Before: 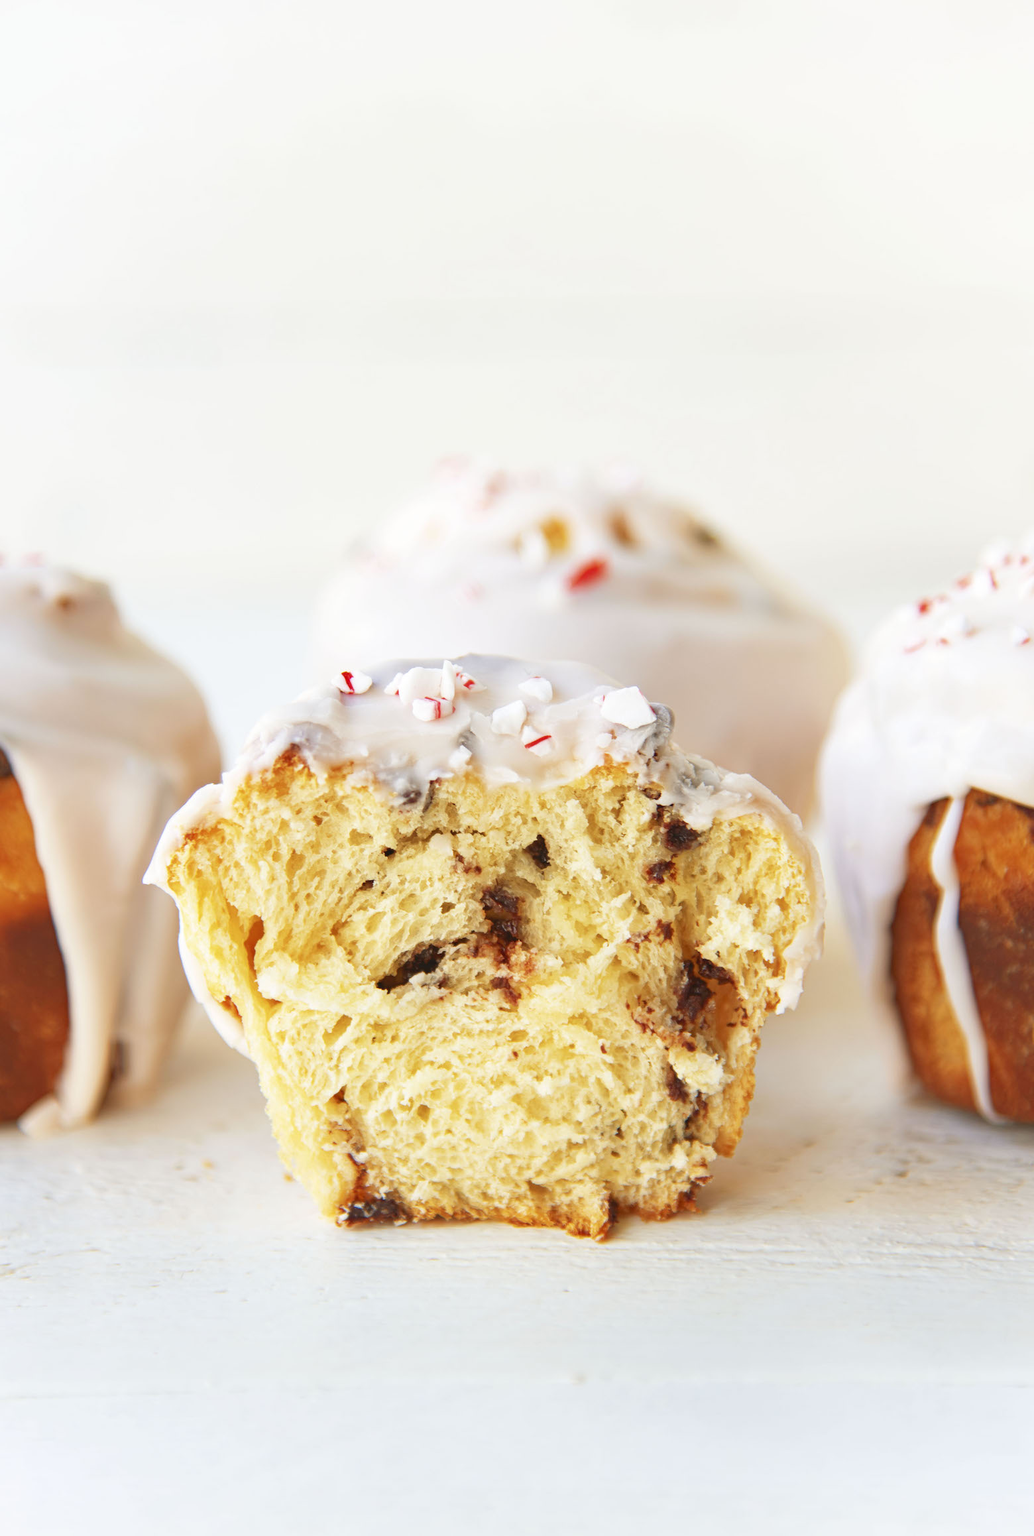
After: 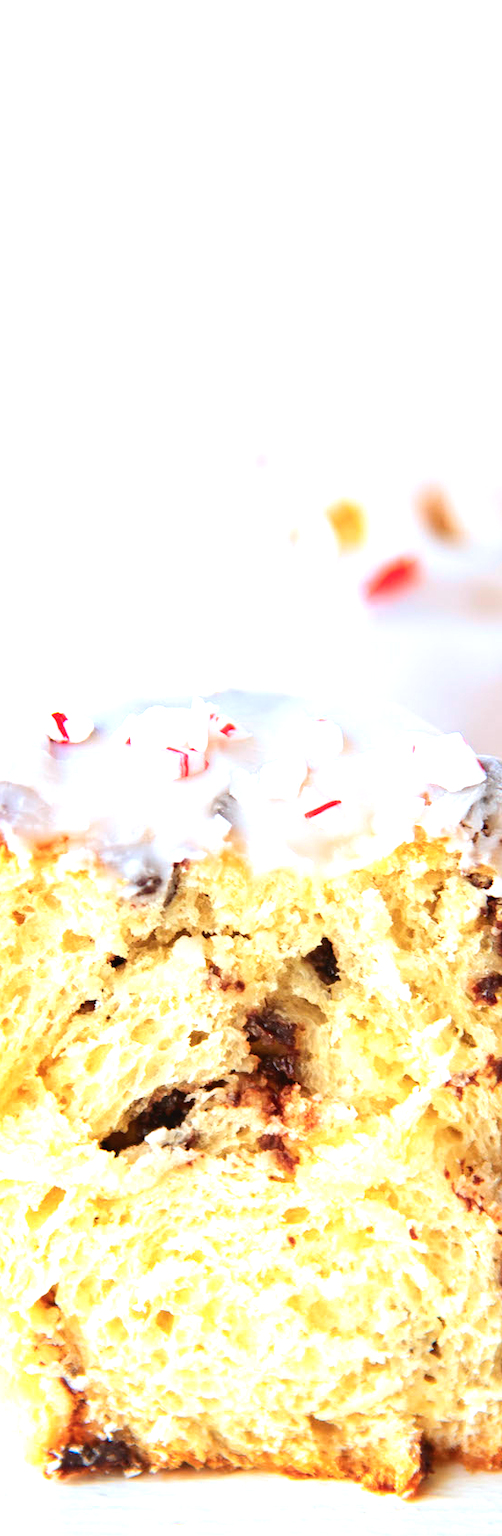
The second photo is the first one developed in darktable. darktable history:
tone equalizer: -8 EV -0.75 EV, -7 EV -0.7 EV, -6 EV -0.6 EV, -5 EV -0.4 EV, -3 EV 0.4 EV, -2 EV 0.6 EV, -1 EV 0.7 EV, +0 EV 0.75 EV, edges refinement/feathering 500, mask exposure compensation -1.57 EV, preserve details no
crop and rotate: left 29.476%, top 10.214%, right 35.32%, bottom 17.333%
color calibration: output R [0.994, 0.059, -0.119, 0], output G [-0.036, 1.09, -0.119, 0], output B [0.078, -0.108, 0.961, 0], illuminant custom, x 0.371, y 0.382, temperature 4281.14 K
